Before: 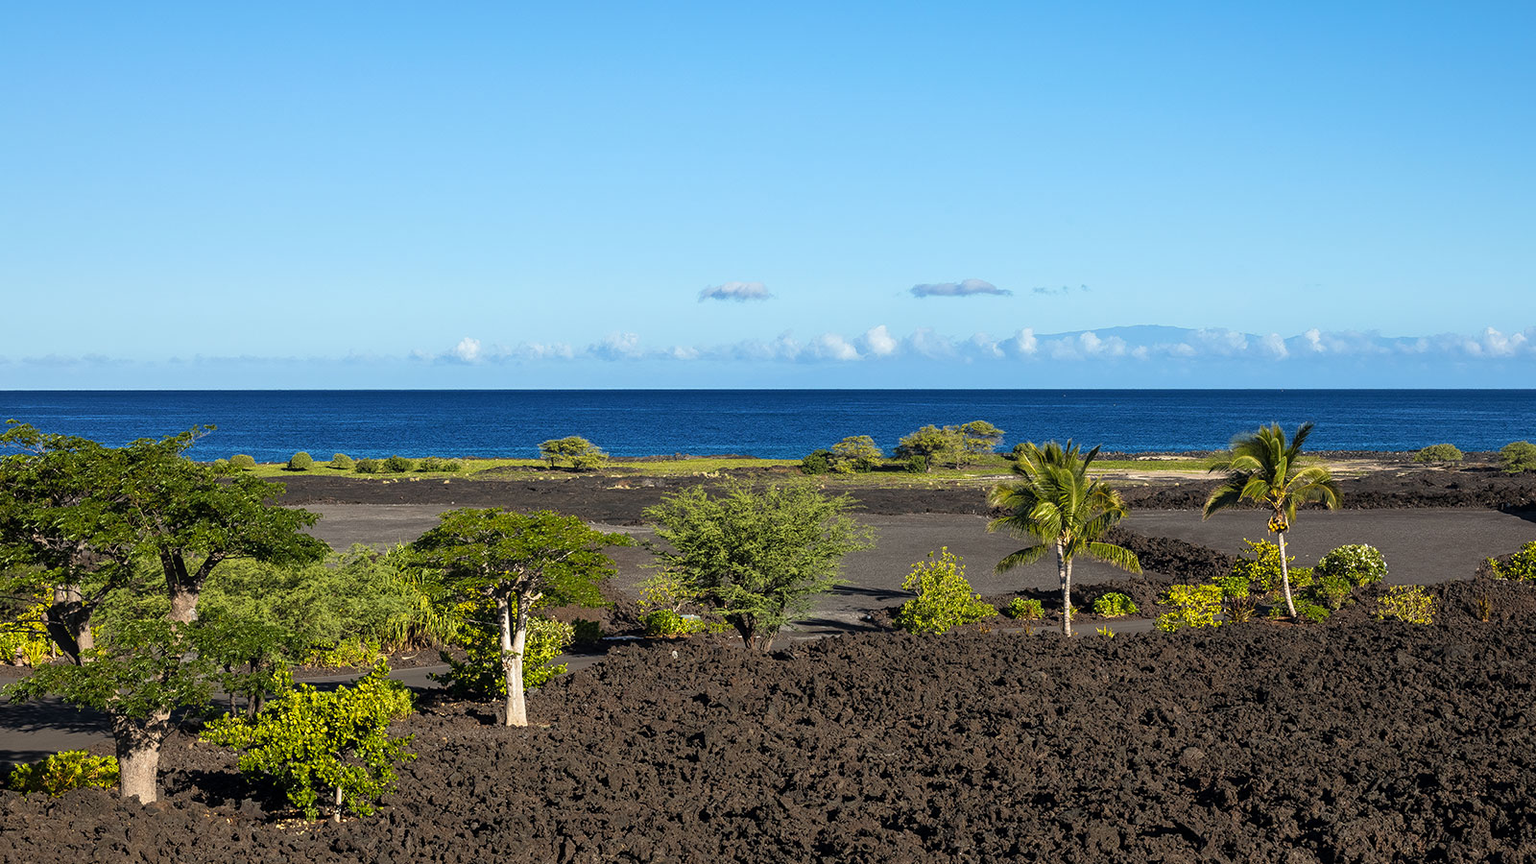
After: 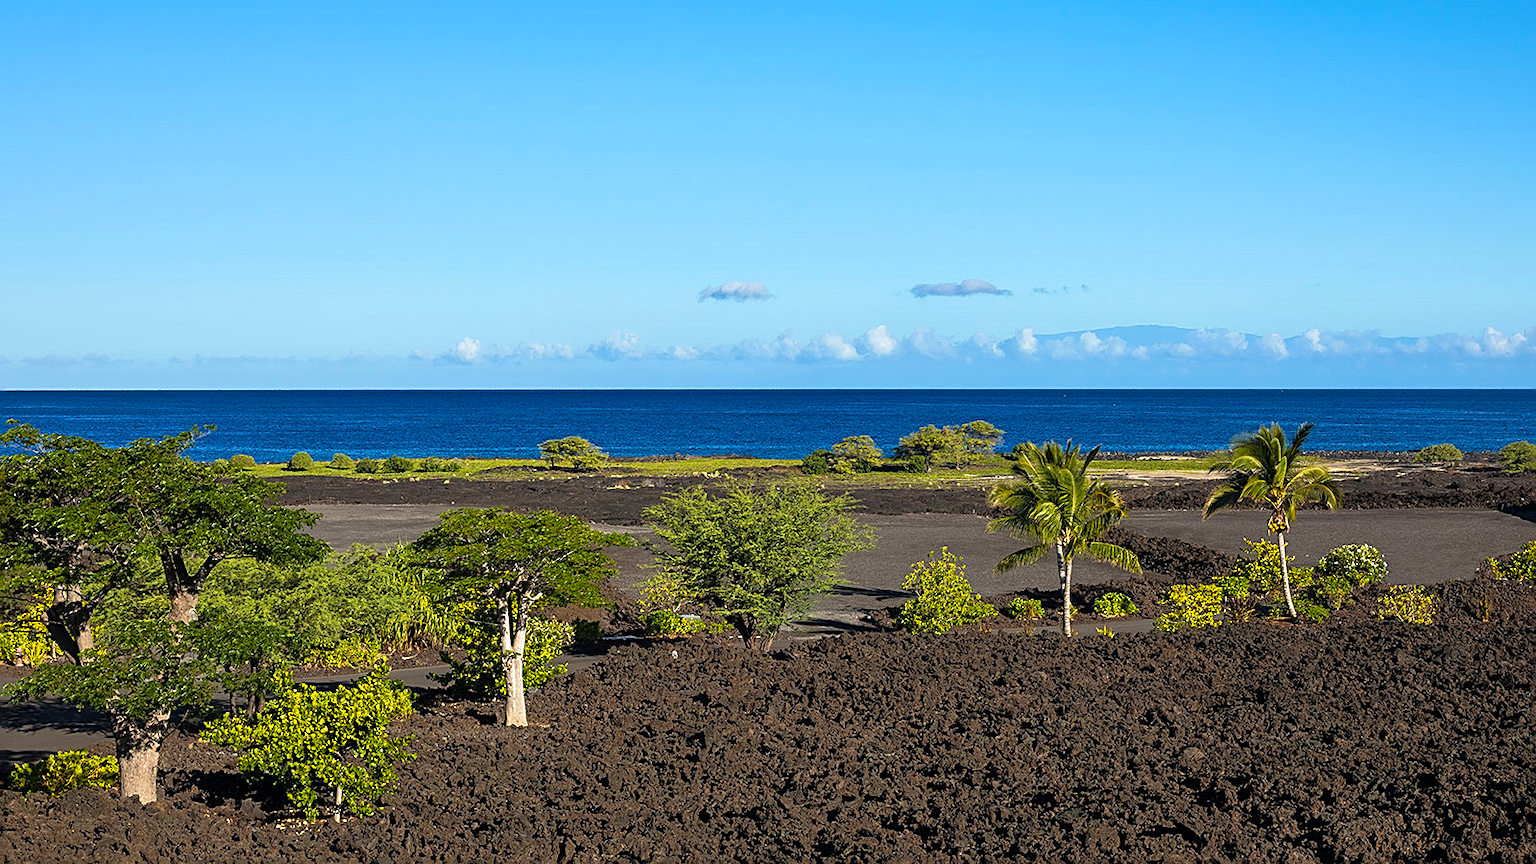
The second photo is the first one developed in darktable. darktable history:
sharpen: on, module defaults
color contrast: green-magenta contrast 1.2, blue-yellow contrast 1.2
